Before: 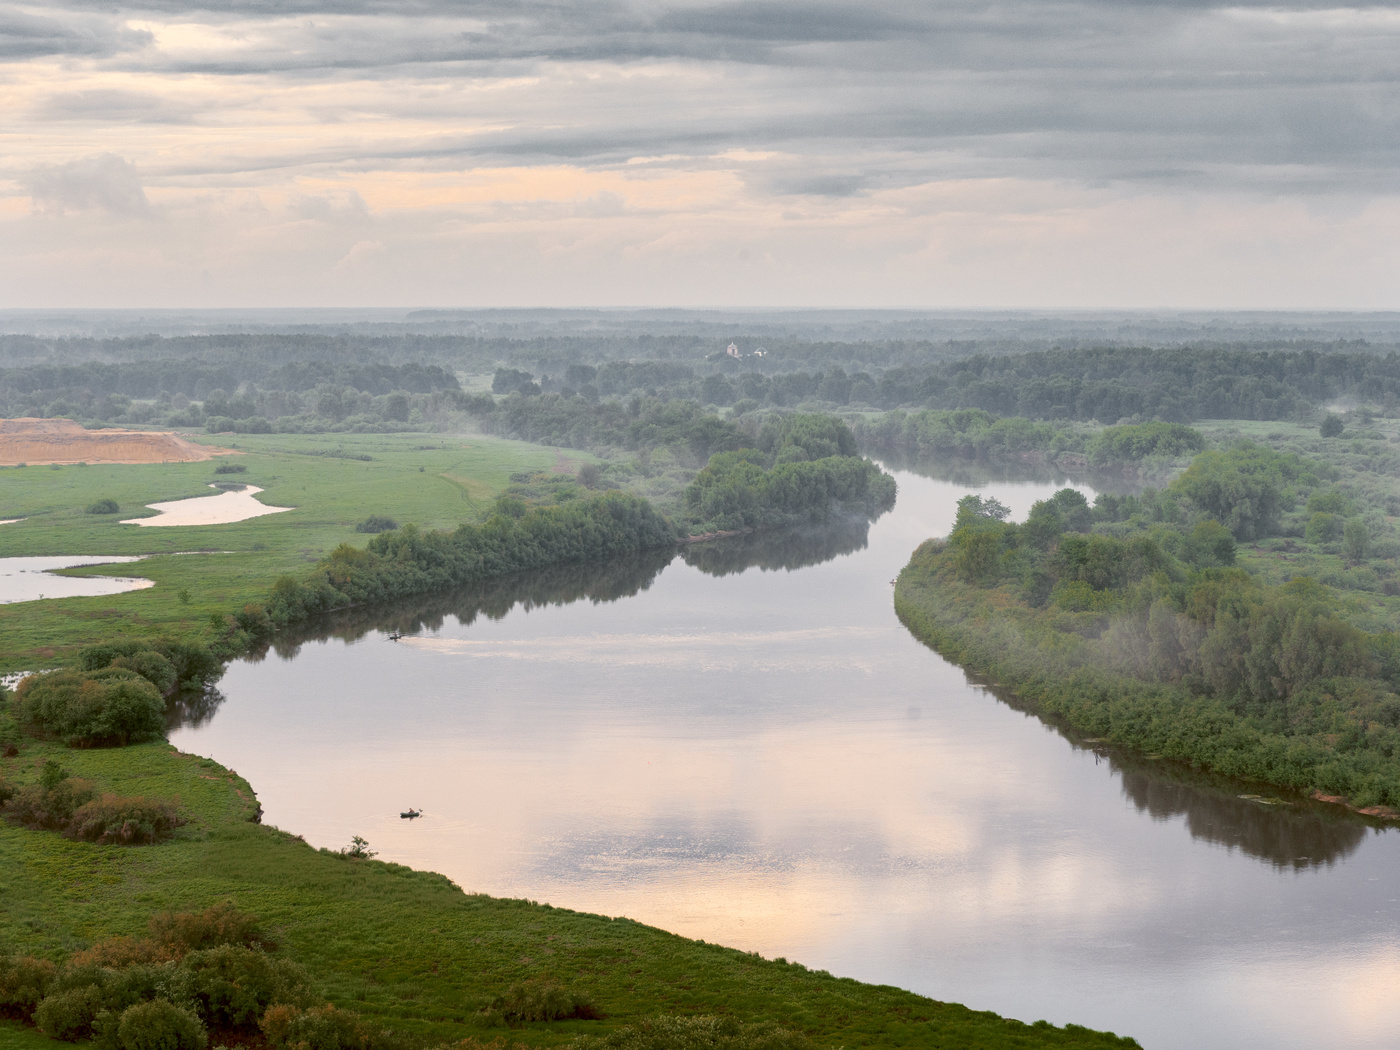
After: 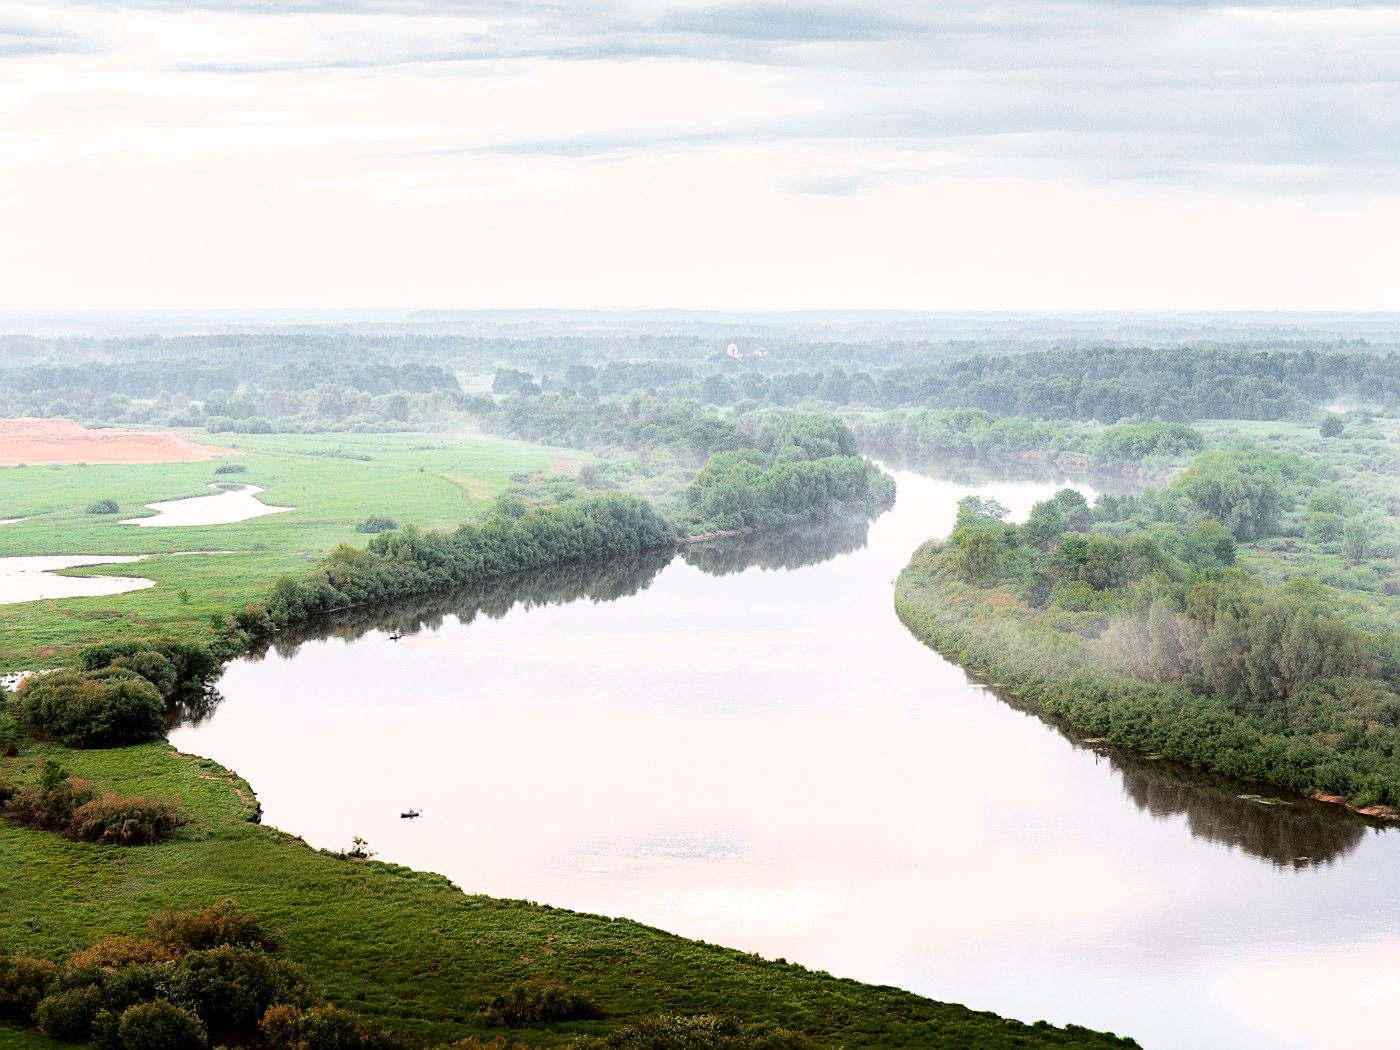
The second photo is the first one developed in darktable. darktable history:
sharpen: radius 2.126, amount 0.388, threshold 0.112
exposure: exposure 0.607 EV, compensate highlight preservation false
filmic rgb: middle gray luminance 12.87%, black relative exposure -10.21 EV, white relative exposure 3.46 EV, target black luminance 0%, hardness 5.67, latitude 45.2%, contrast 1.222, highlights saturation mix 4.46%, shadows ↔ highlights balance 26.54%
tone equalizer: -8 EV -0.74 EV, -7 EV -0.68 EV, -6 EV -0.561 EV, -5 EV -0.419 EV, -3 EV 0.376 EV, -2 EV 0.6 EV, -1 EV 0.696 EV, +0 EV 0.769 EV, smoothing diameter 2.06%, edges refinement/feathering 19.15, mask exposure compensation -1.57 EV, filter diffusion 5
